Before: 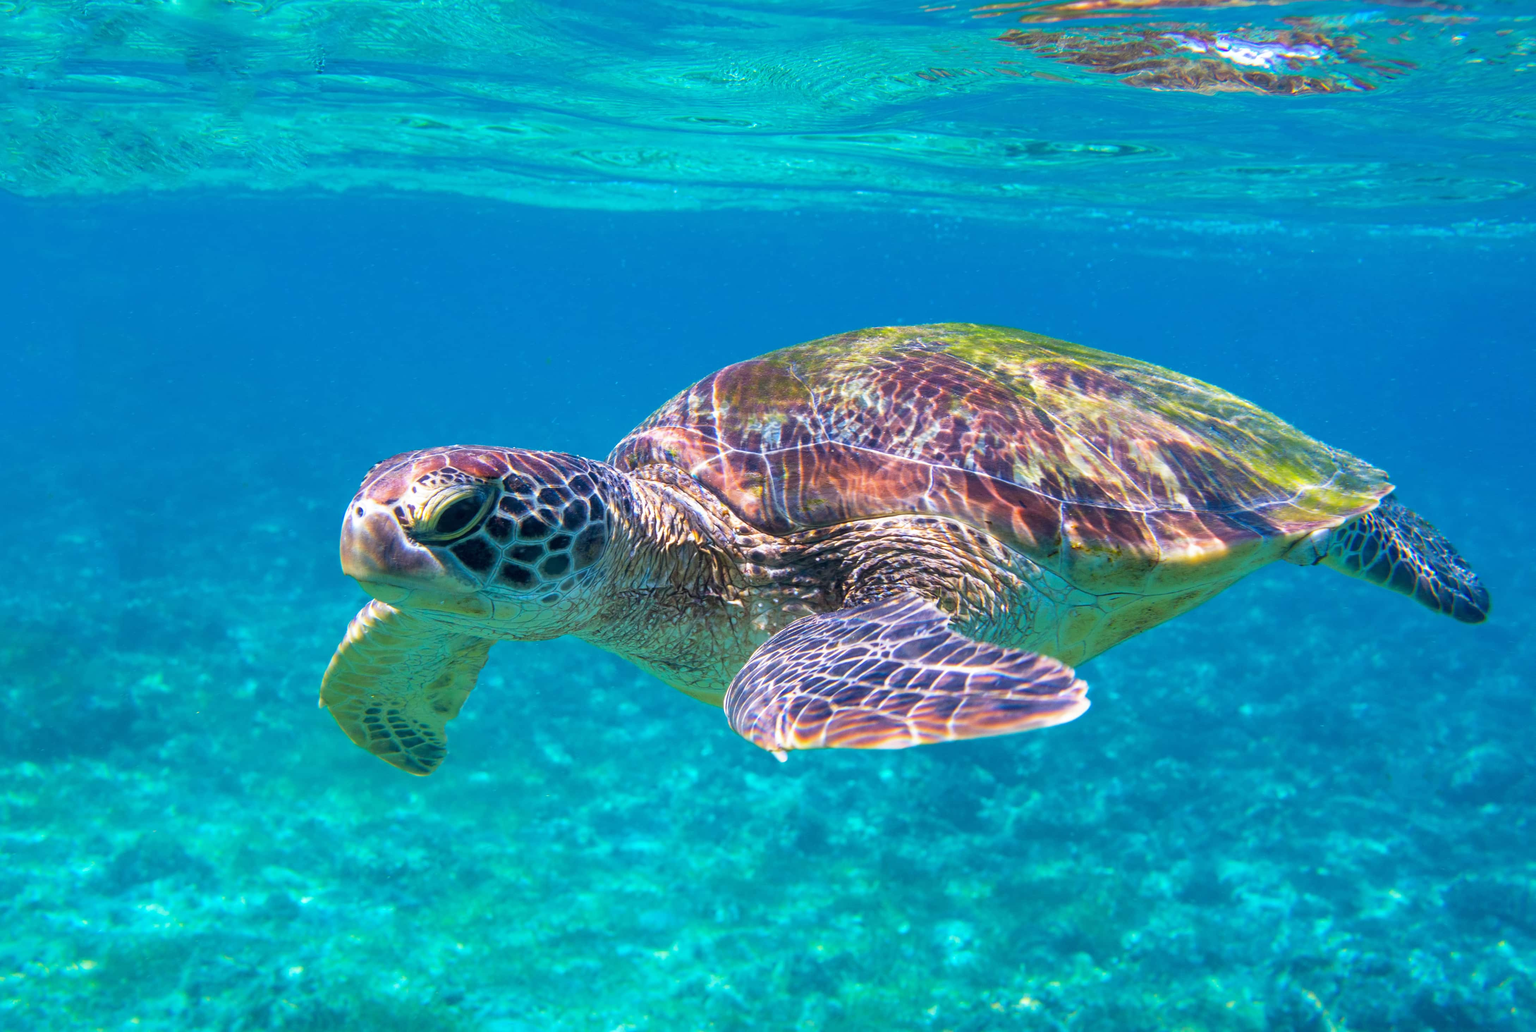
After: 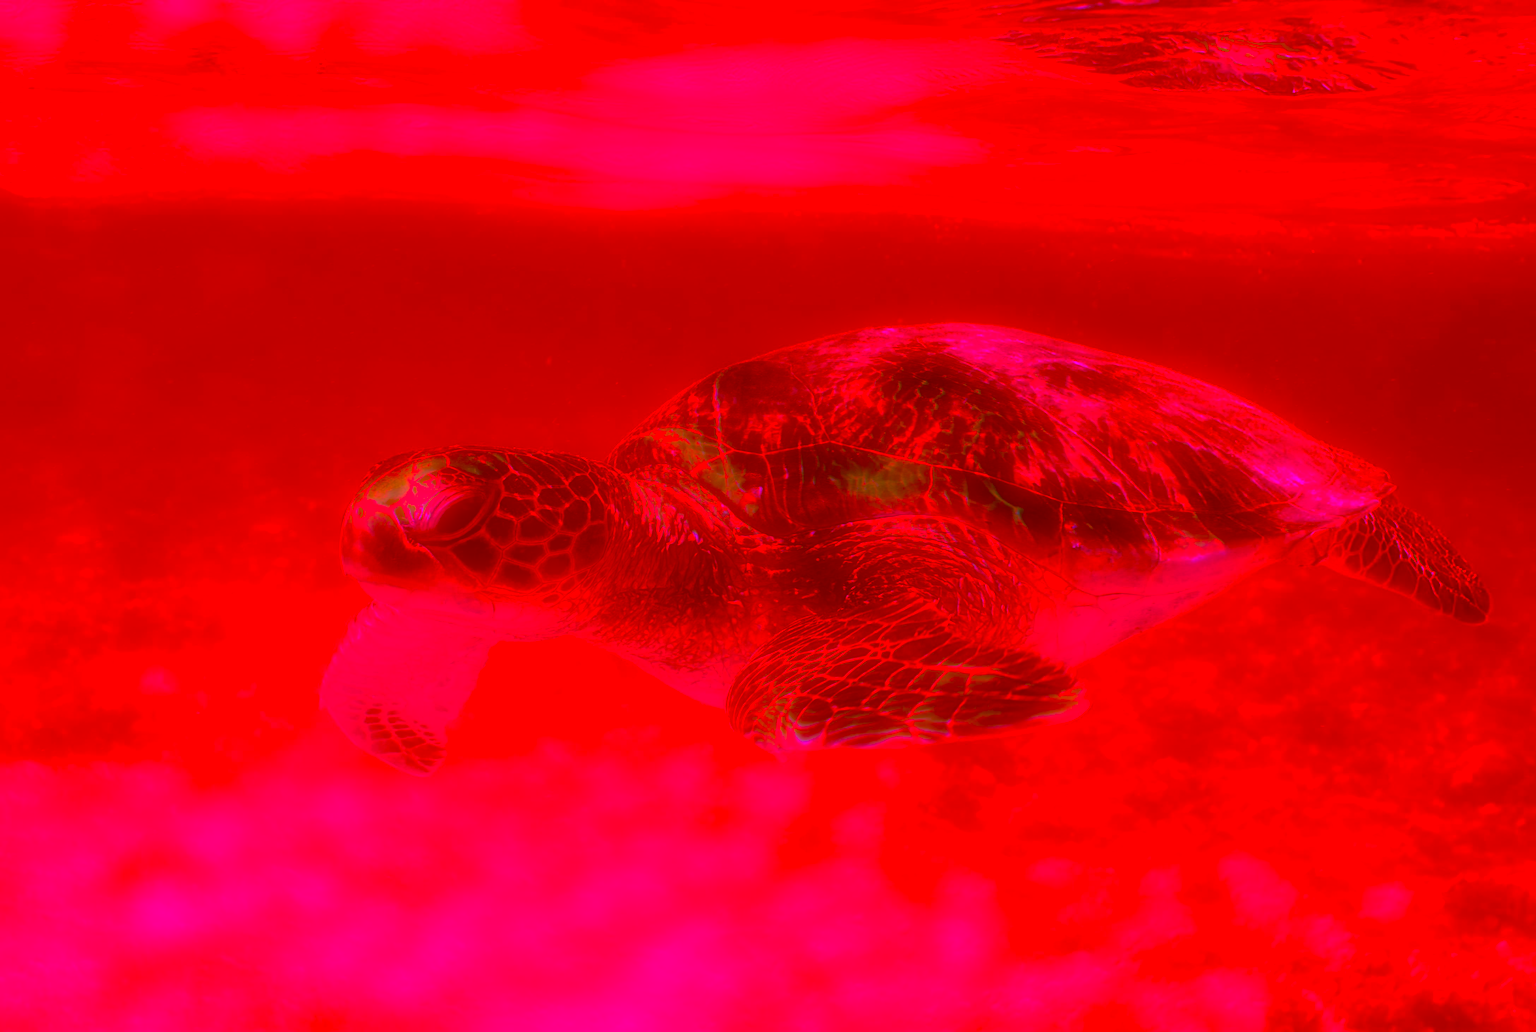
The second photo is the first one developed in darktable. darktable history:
exposure: exposure -1 EV, compensate highlight preservation false
color calibration: x 0.37, y 0.382, temperature 4313.32 K
contrast brightness saturation: brightness -0.25, saturation 0.2
color correction: highlights a* -39.68, highlights b* -40, shadows a* -40, shadows b* -40, saturation -3
soften: on, module defaults
